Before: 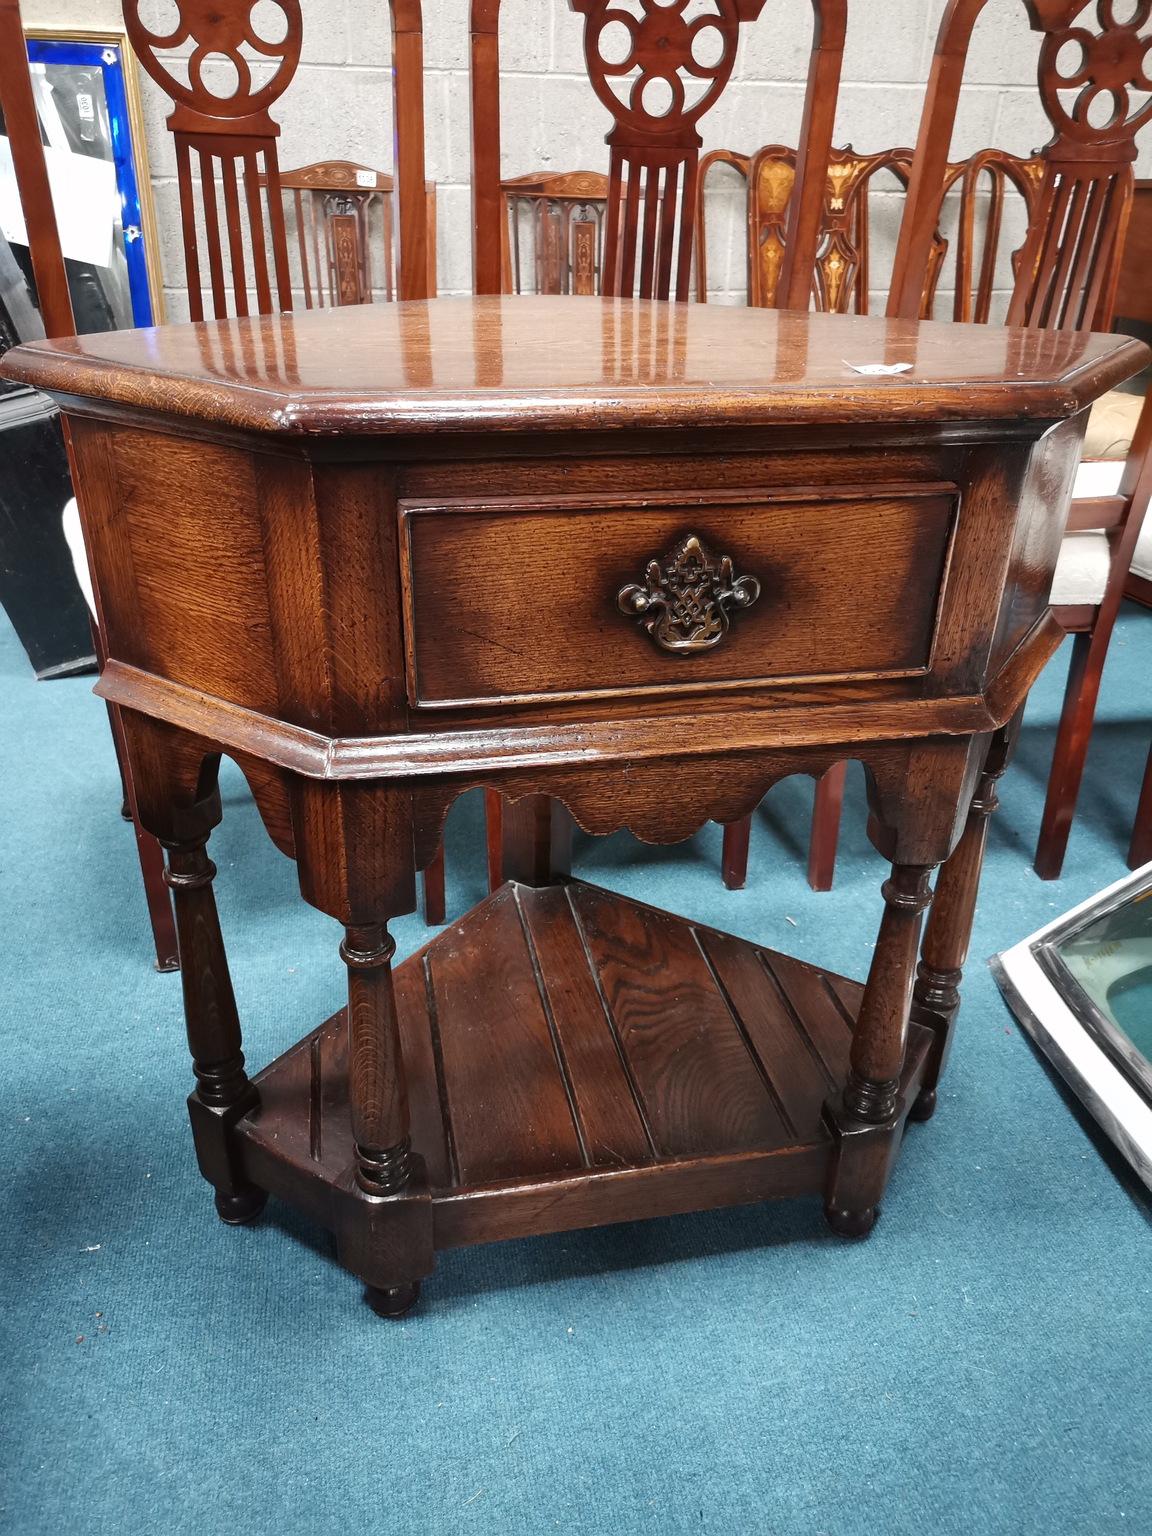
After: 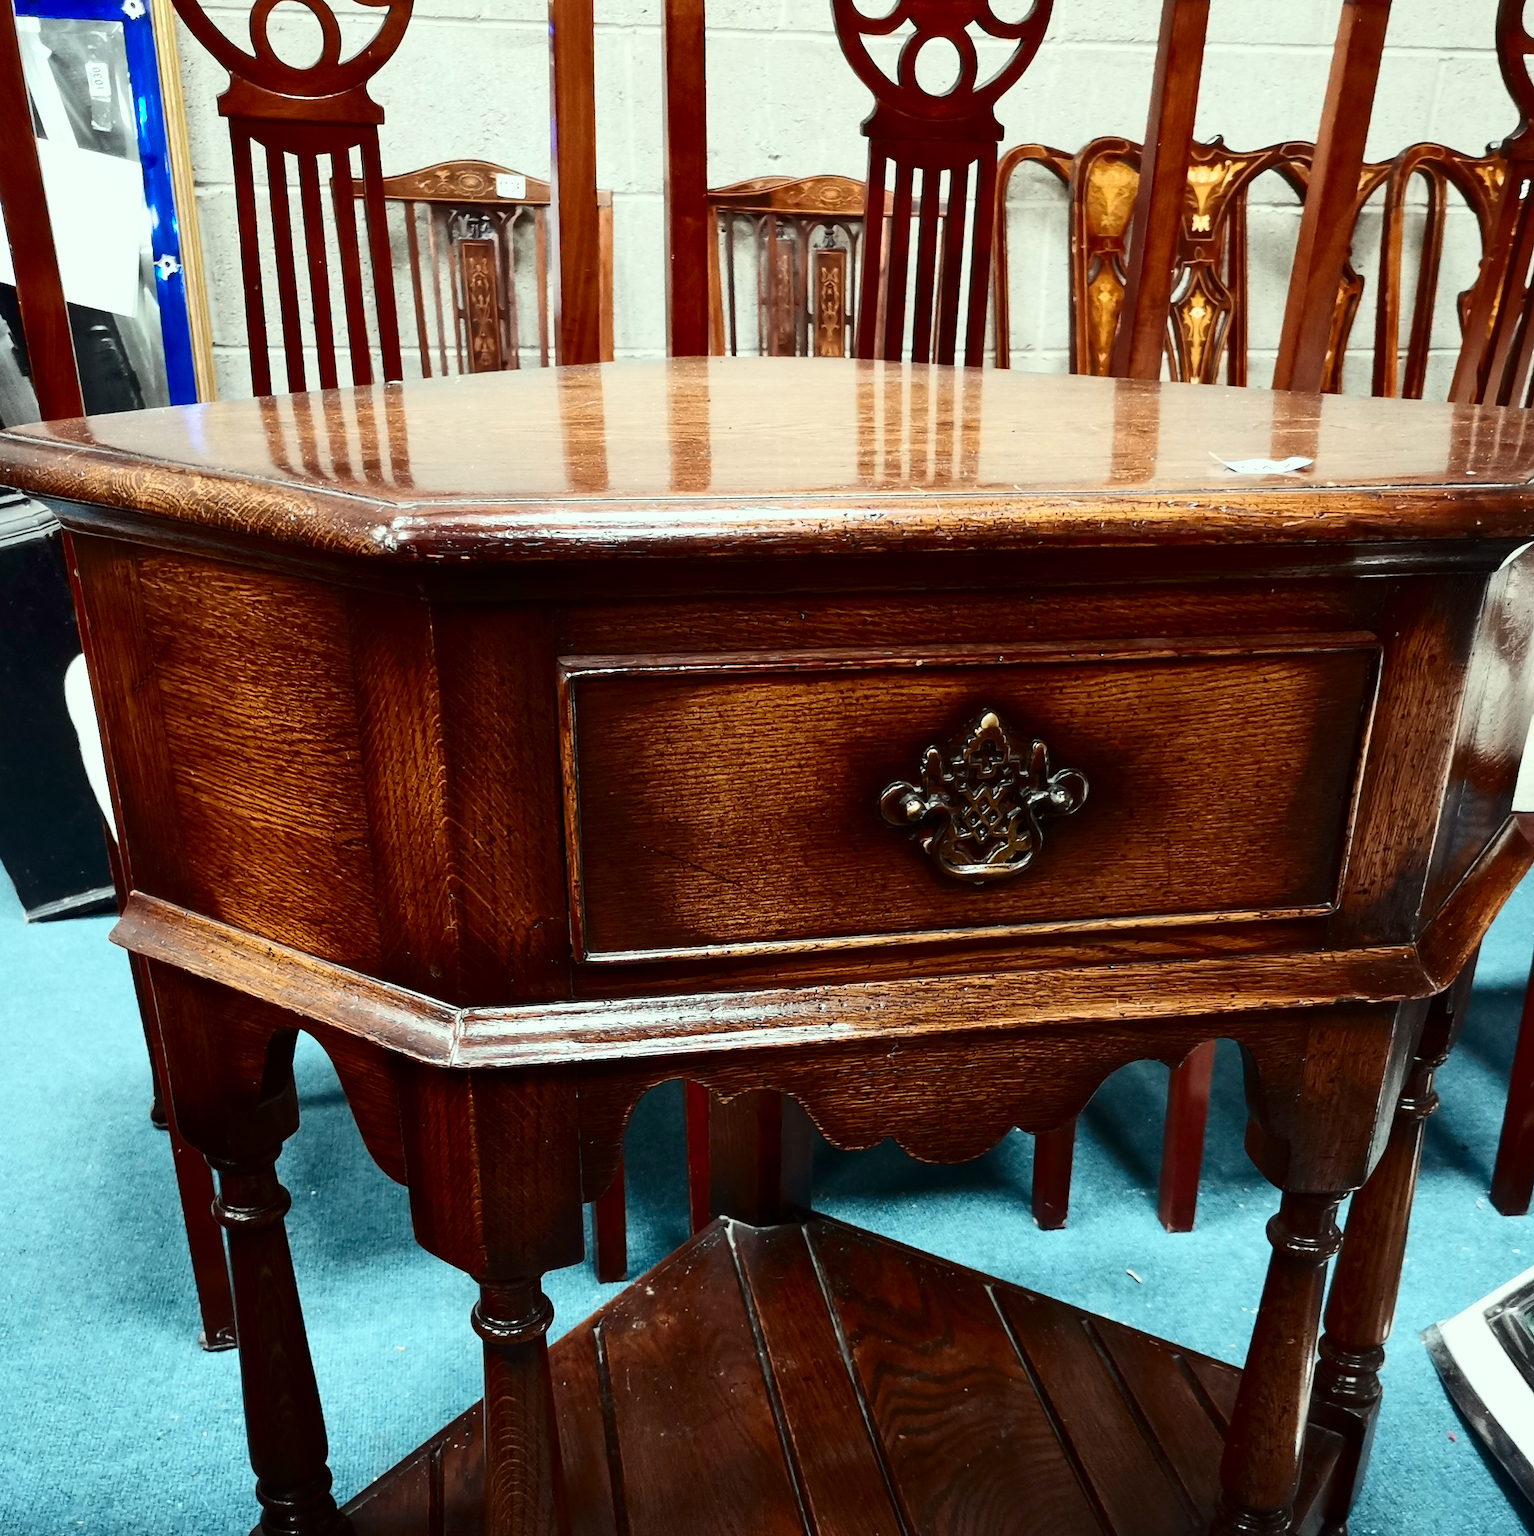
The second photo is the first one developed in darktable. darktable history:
contrast brightness saturation: contrast 0.321, brightness -0.069, saturation 0.167
color correction: highlights a* -8.24, highlights b* 3.42
crop: left 1.604%, top 3.382%, right 7.579%, bottom 28.466%
